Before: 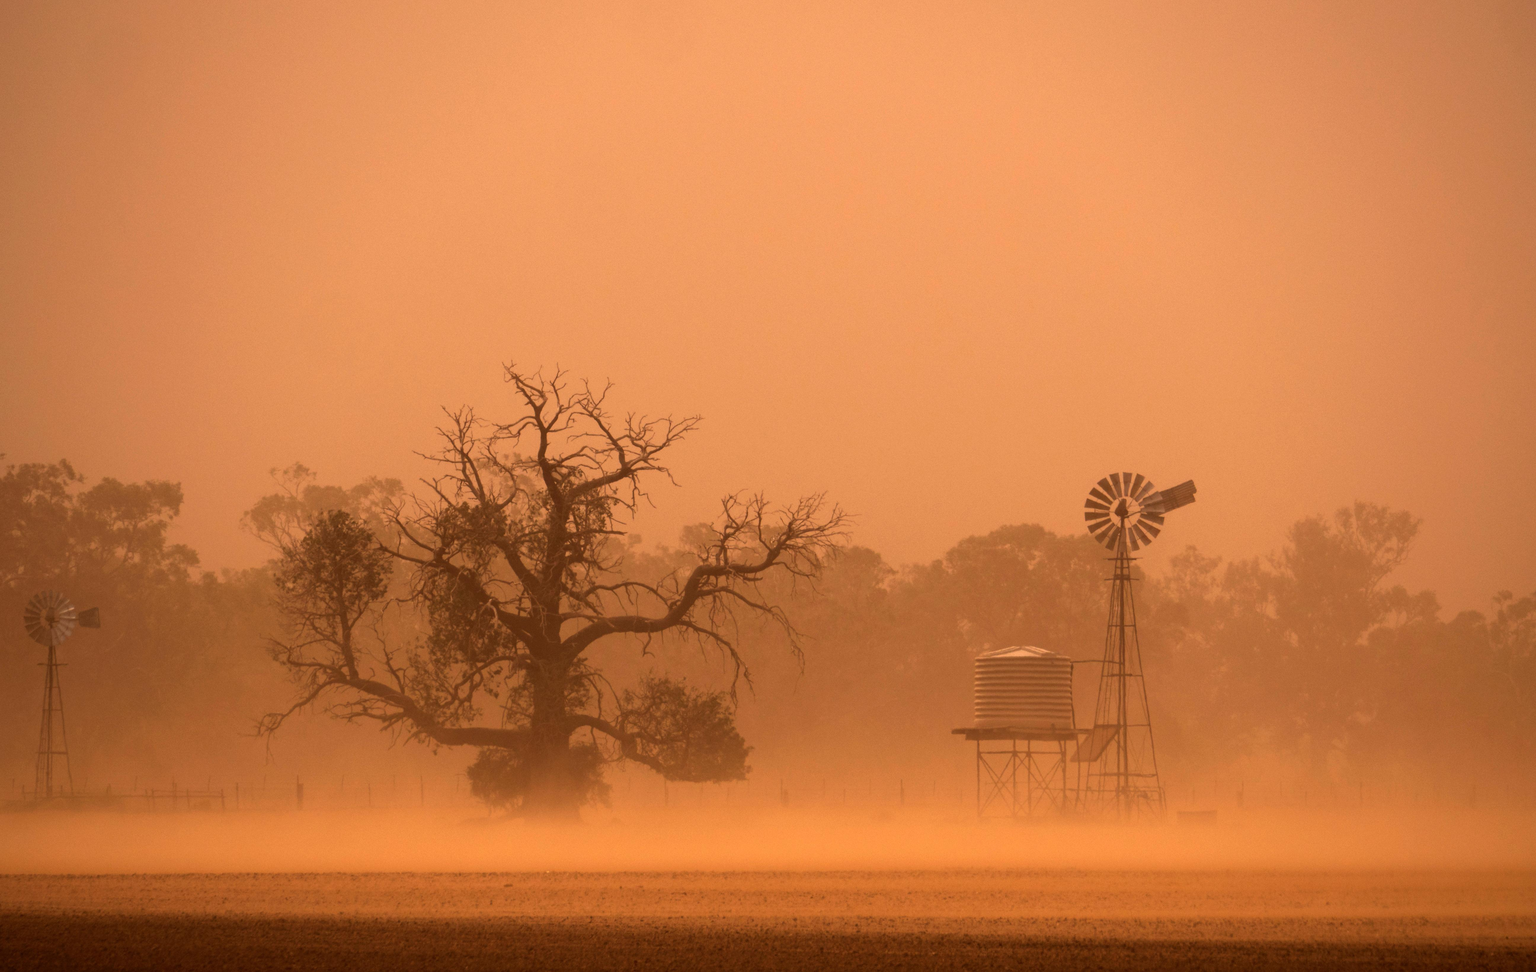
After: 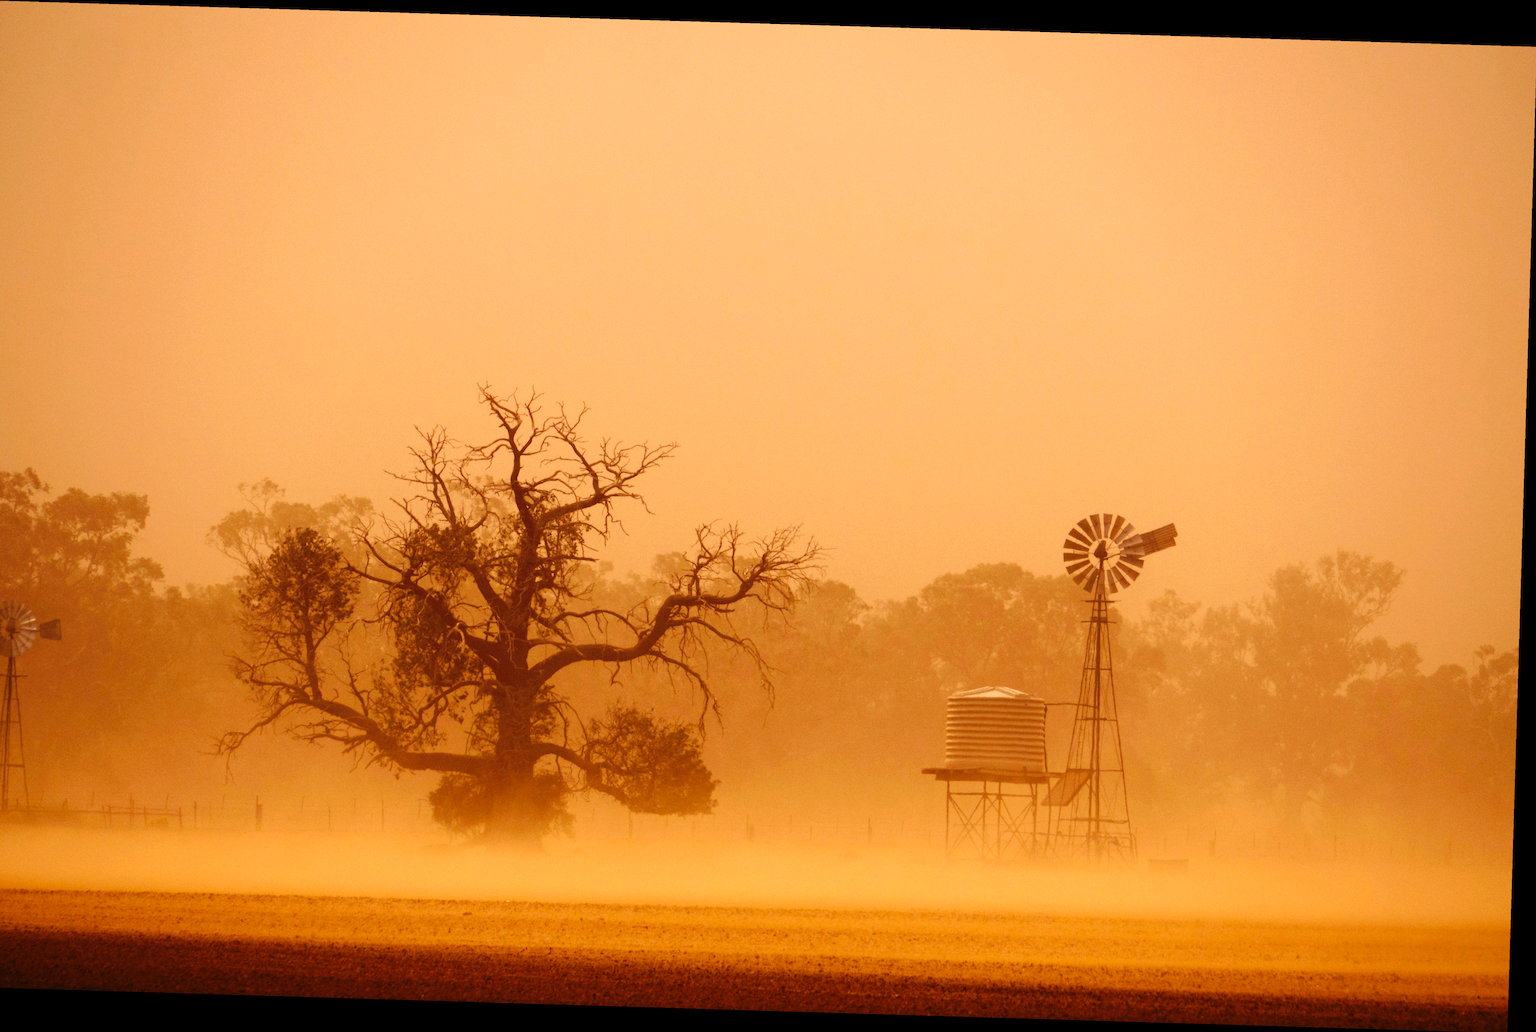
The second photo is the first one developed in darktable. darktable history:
base curve: curves: ch0 [(0, 0) (0.036, 0.025) (0.121, 0.166) (0.206, 0.329) (0.605, 0.79) (1, 1)], preserve colors none
crop and rotate: left 3.238%
rotate and perspective: rotation 1.72°, automatic cropping off
